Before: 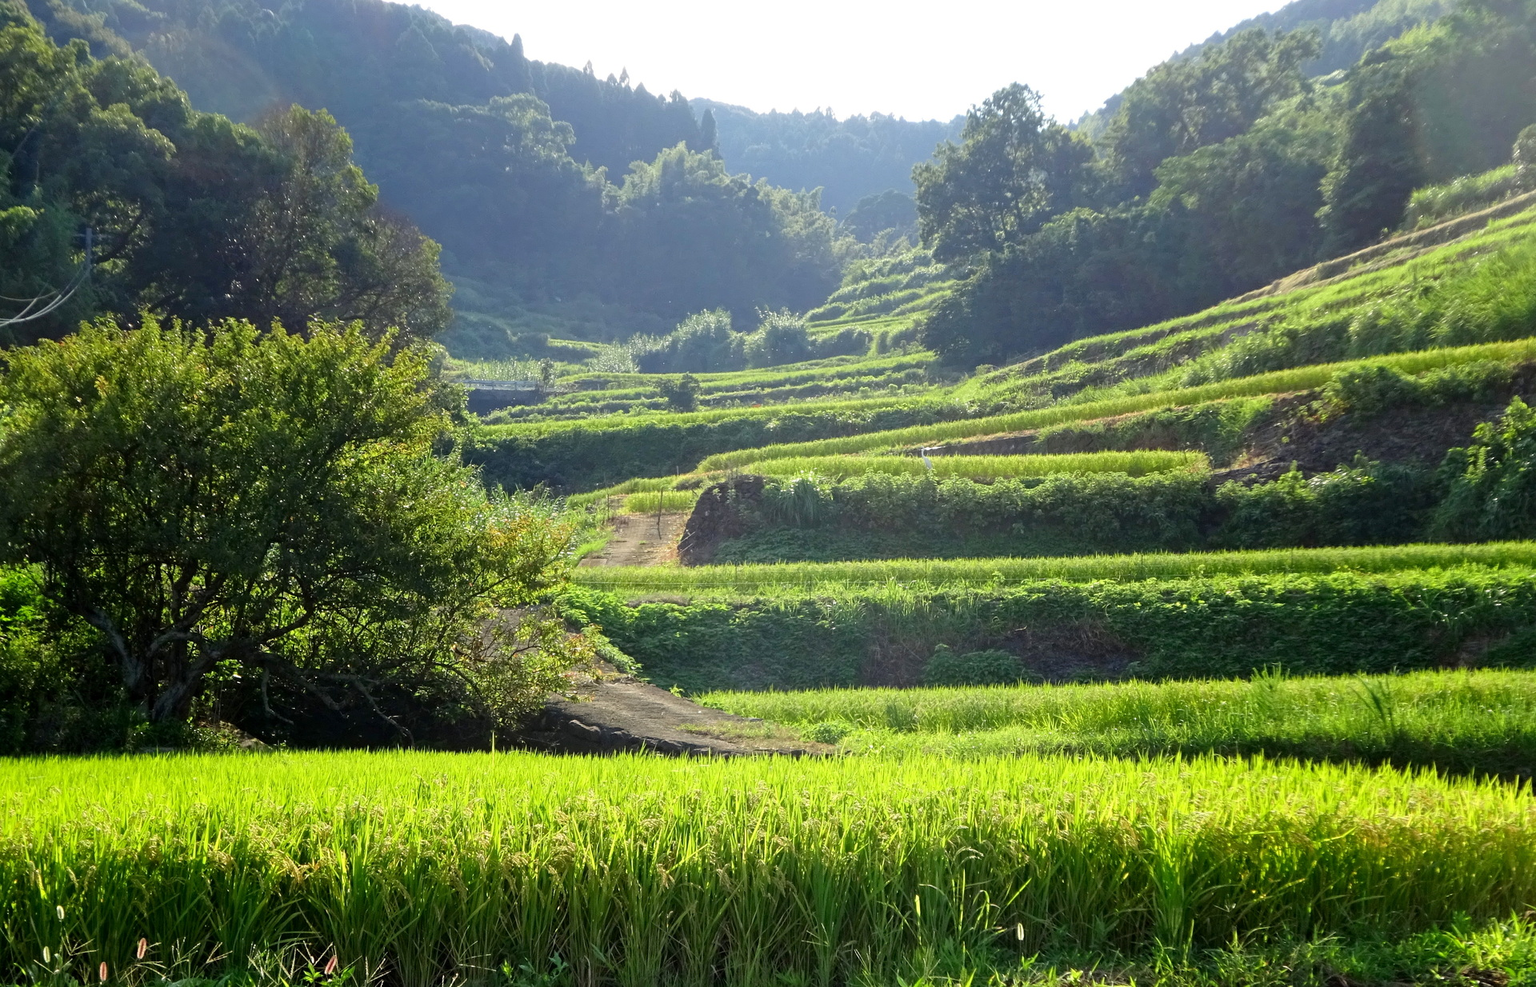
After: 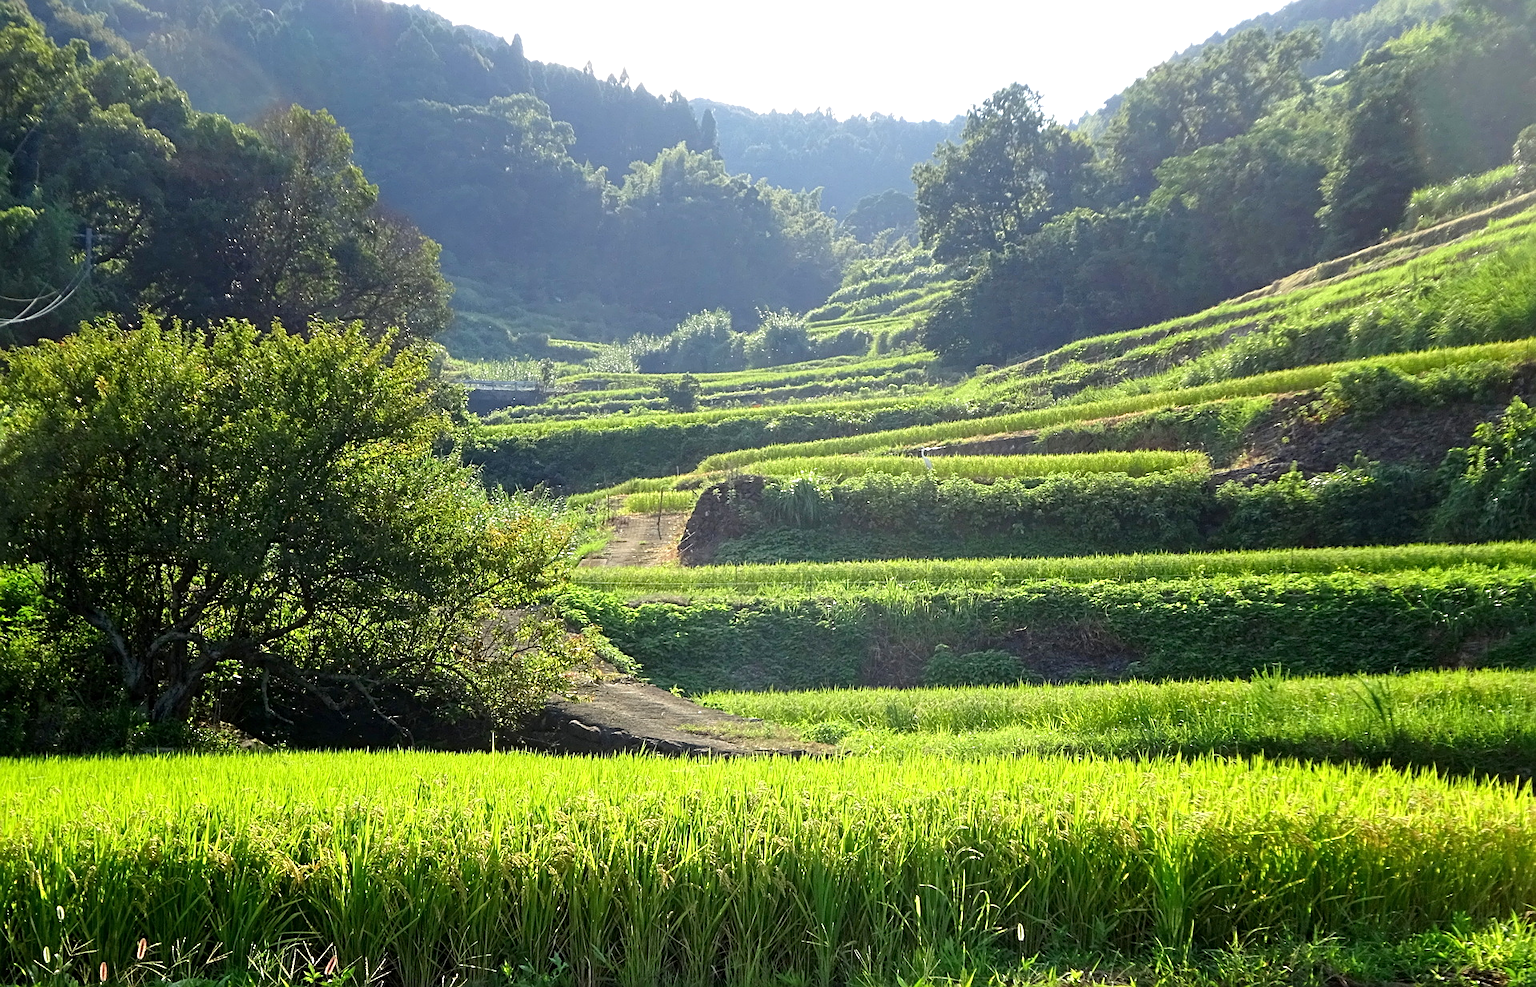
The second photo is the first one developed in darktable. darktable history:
exposure: exposure 0.2 EV, compensate highlight preservation false
sharpen: on, module defaults
contrast equalizer: y [[0.5 ×6], [0.5 ×6], [0.5, 0.5, 0.501, 0.545, 0.707, 0.863], [0 ×6], [0 ×6]]
